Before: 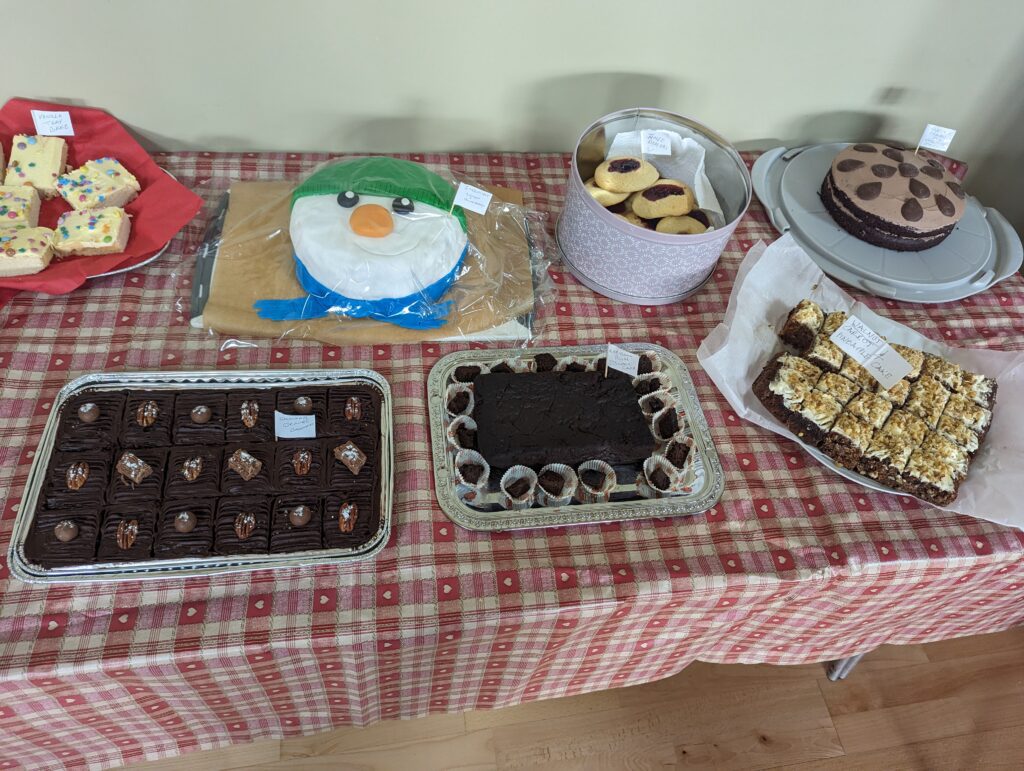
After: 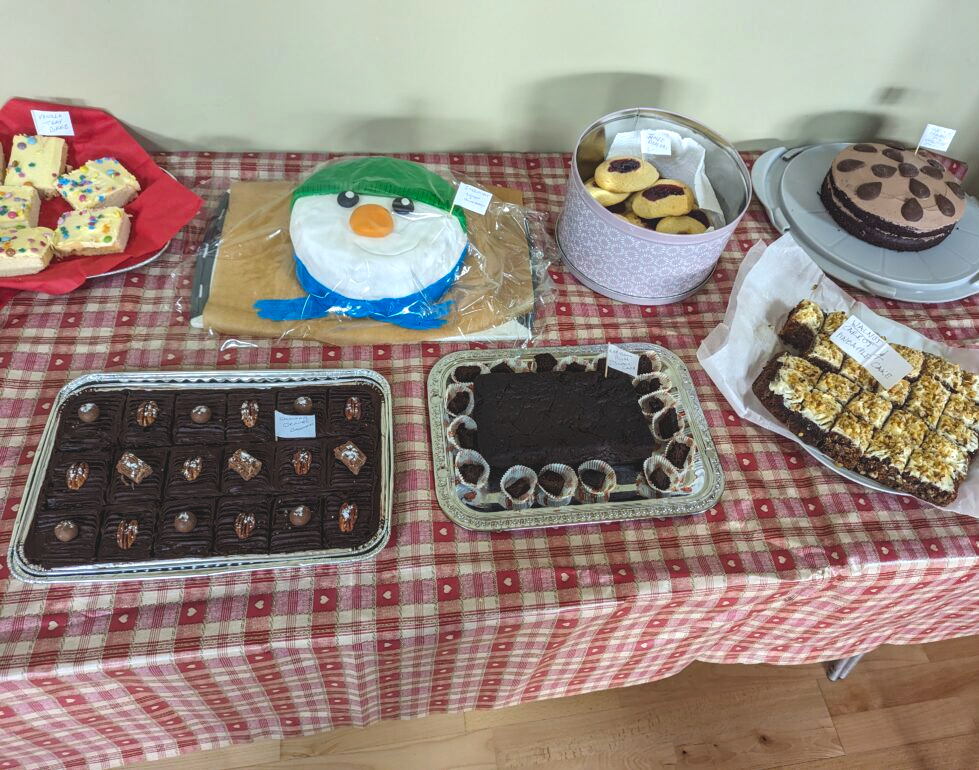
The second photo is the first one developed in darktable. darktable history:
local contrast: shadows 91%, midtone range 0.498
crop: right 4.356%, bottom 0.047%
exposure: black level correction 0.003, exposure 0.148 EV, compensate exposure bias true, compensate highlight preservation false
color balance rgb: global offset › luminance 1.982%, perceptual saturation grading › global saturation 24.955%
